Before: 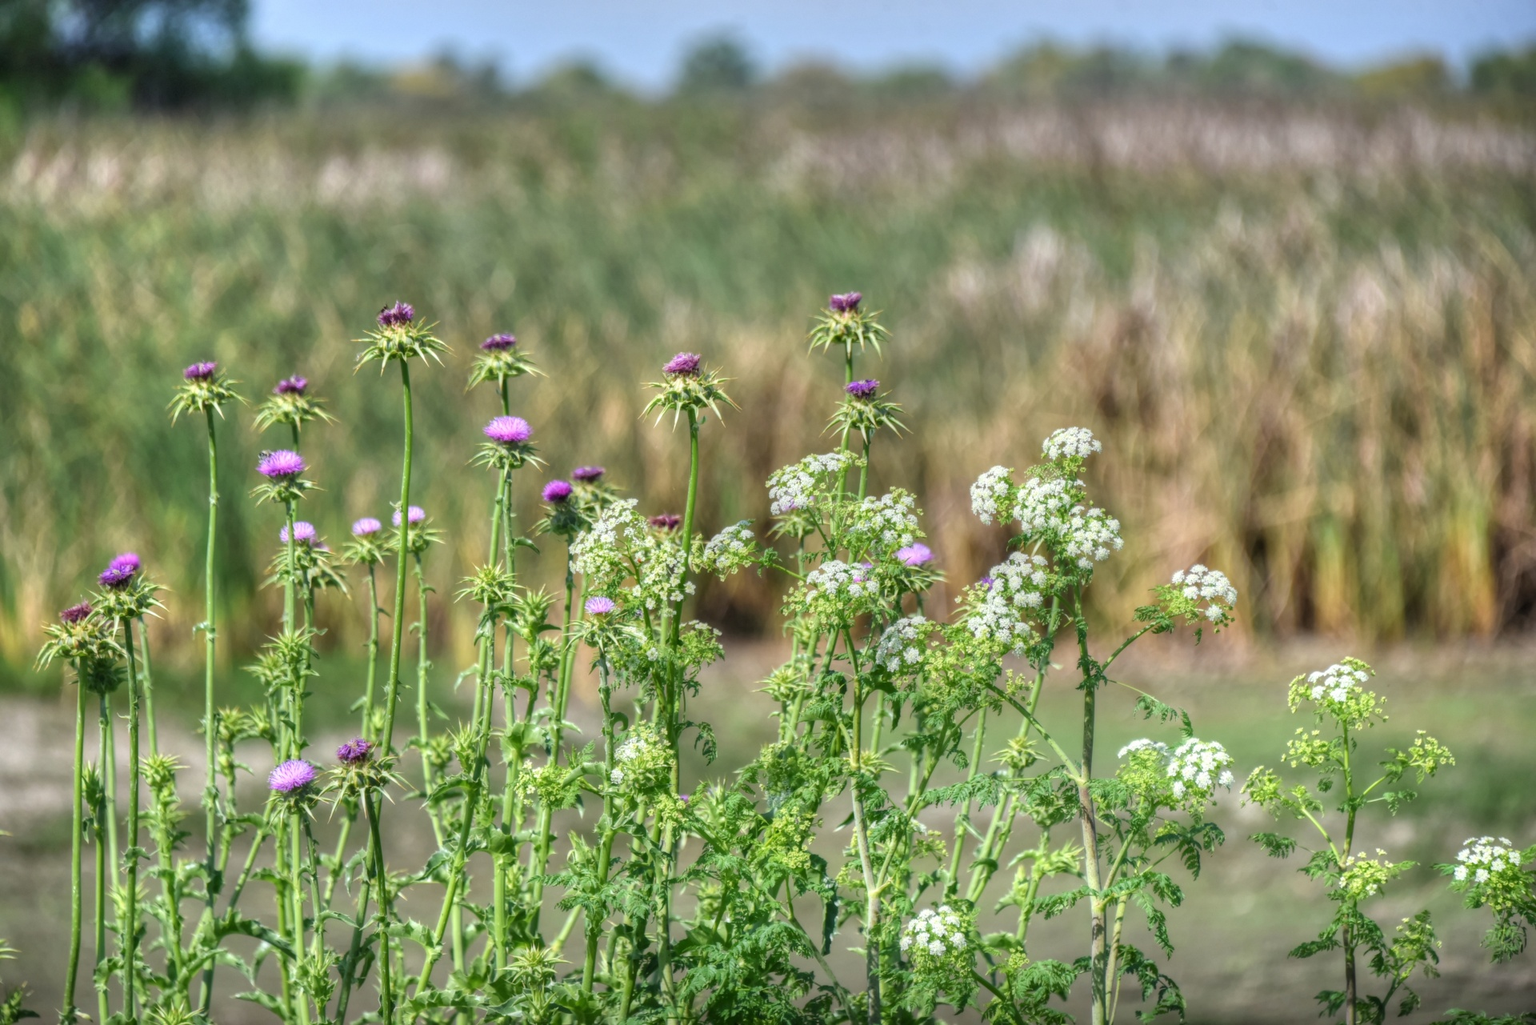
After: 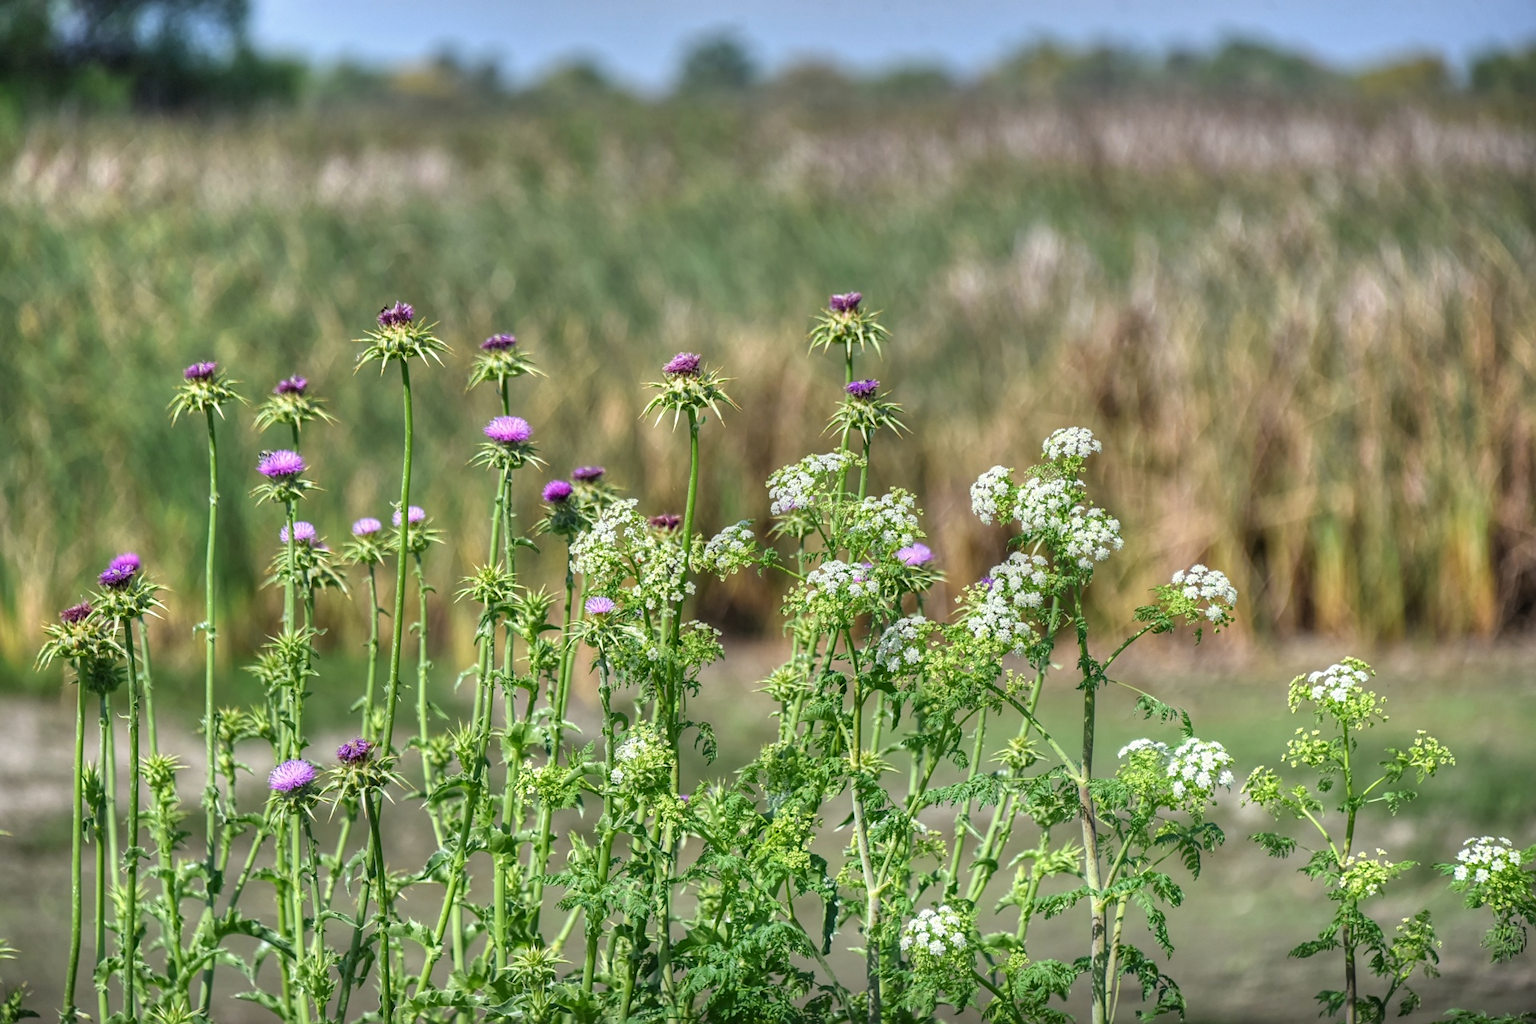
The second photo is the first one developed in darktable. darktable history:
shadows and highlights: shadows 43.72, white point adjustment -1.37, soften with gaussian
sharpen: on, module defaults
